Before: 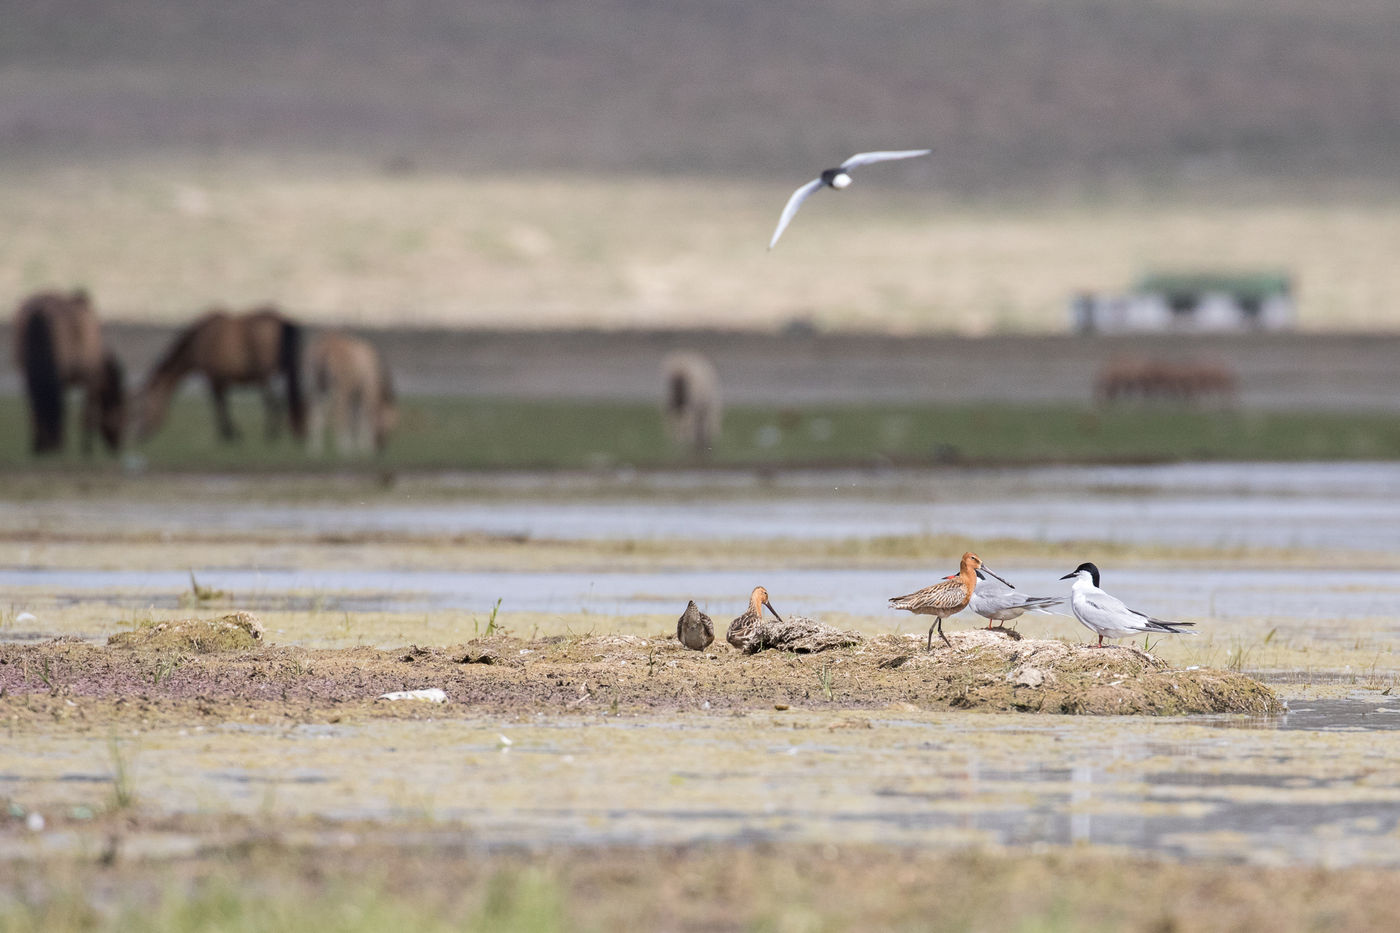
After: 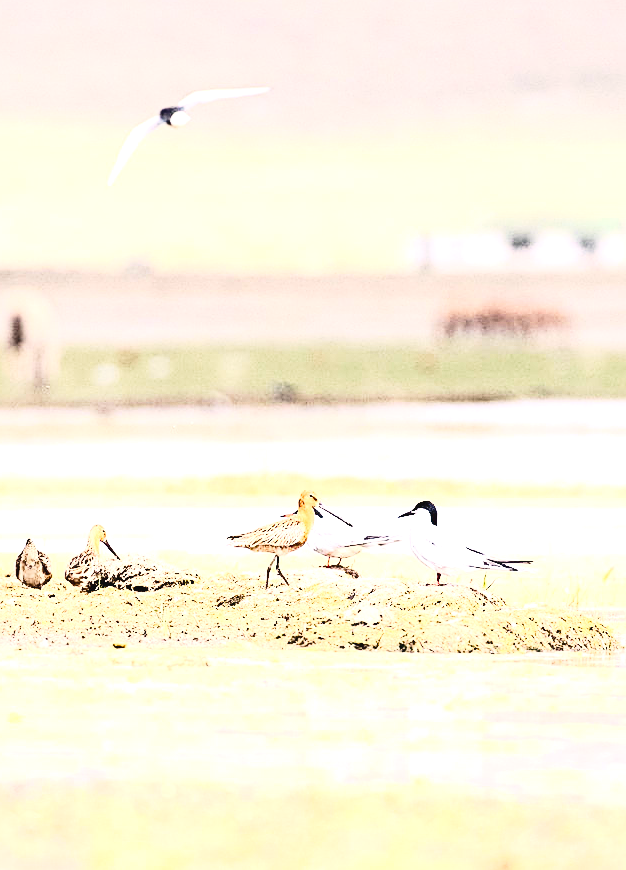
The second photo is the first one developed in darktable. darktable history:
sharpen: radius 2.774
tone equalizer: -8 EV -0.737 EV, -7 EV -0.671 EV, -6 EV -0.639 EV, -5 EV -0.415 EV, -3 EV 0.378 EV, -2 EV 0.6 EV, -1 EV 0.677 EV, +0 EV 0.721 EV
crop: left 47.294%, top 6.694%, right 7.936%
exposure: black level correction 0, exposure 1.017 EV, compensate exposure bias true, compensate highlight preservation false
color balance rgb: highlights gain › chroma 3.677%, highlights gain › hue 58.61°, perceptual saturation grading › global saturation 34.908%, perceptual saturation grading › highlights -25.254%, perceptual saturation grading › shadows 49.422%, global vibrance 20%
tone curve: curves: ch0 [(0, 0.036) (0.119, 0.115) (0.466, 0.498) (0.715, 0.767) (0.817, 0.865) (1, 0.998)]; ch1 [(0, 0) (0.377, 0.424) (0.442, 0.491) (0.487, 0.498) (0.514, 0.512) (0.536, 0.577) (0.66, 0.724) (1, 1)]; ch2 [(0, 0) (0.38, 0.405) (0.463, 0.443) (0.492, 0.486) (0.526, 0.541) (0.578, 0.598) (1, 1)], preserve colors none
contrast brightness saturation: contrast 0.482, saturation -0.104
